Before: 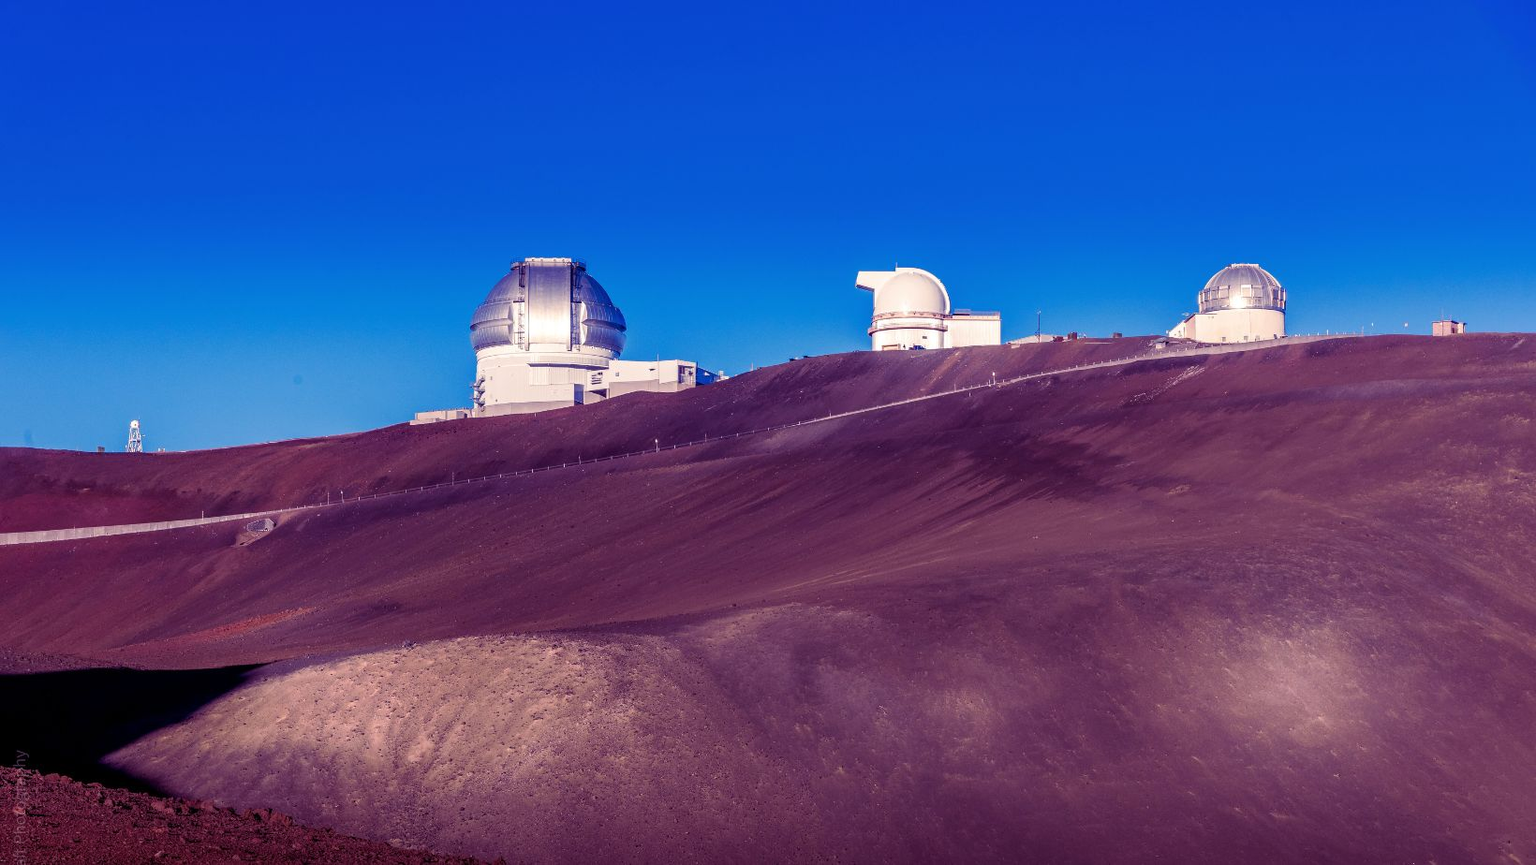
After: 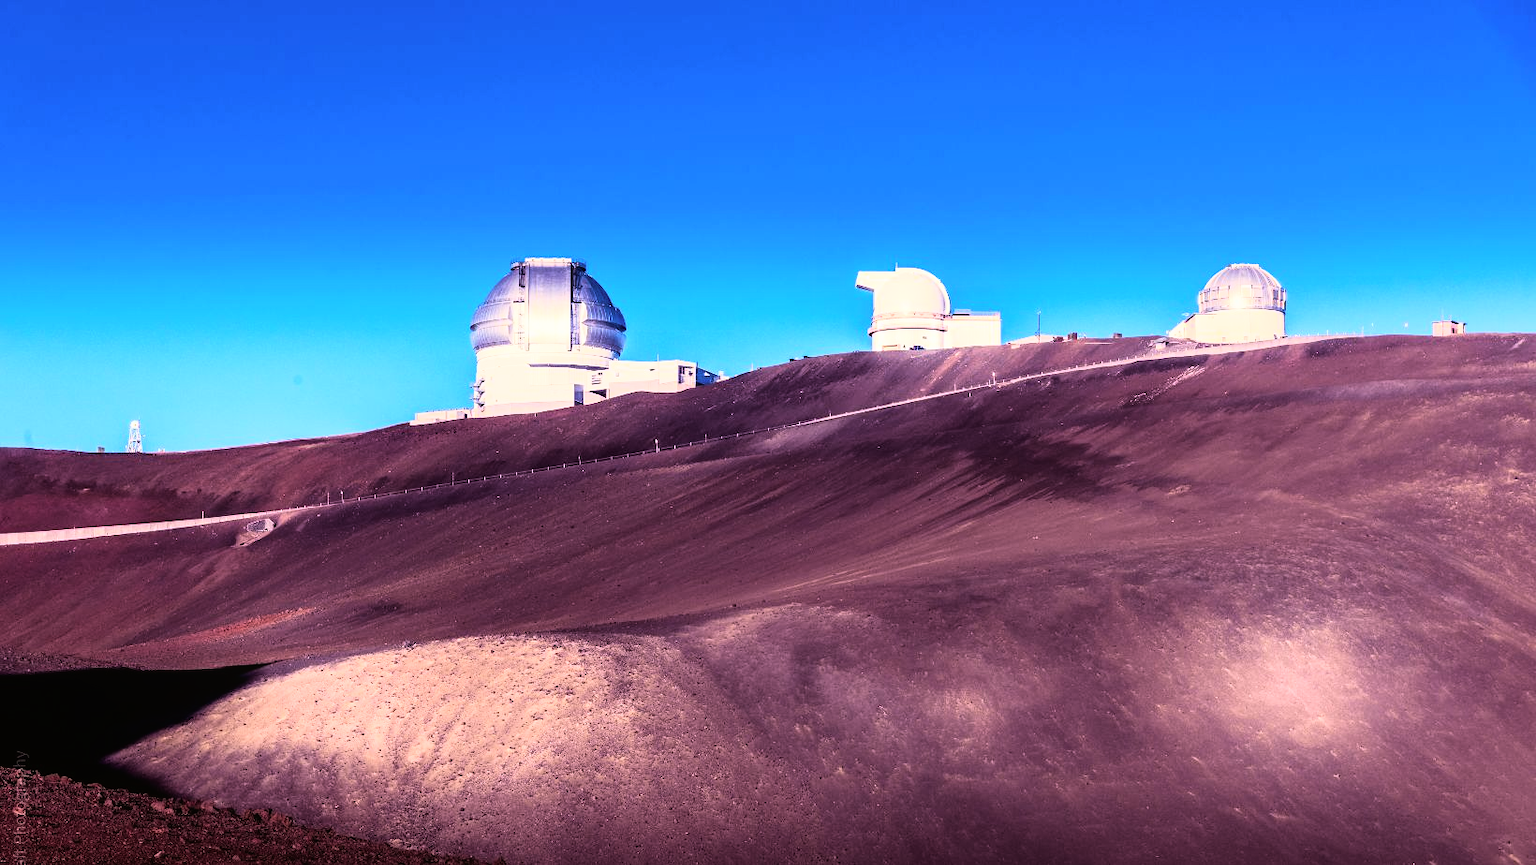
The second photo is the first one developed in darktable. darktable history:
rgb curve: curves: ch0 [(0, 0) (0.21, 0.15) (0.24, 0.21) (0.5, 0.75) (0.75, 0.96) (0.89, 0.99) (1, 1)]; ch1 [(0, 0.02) (0.21, 0.13) (0.25, 0.2) (0.5, 0.67) (0.75, 0.9) (0.89, 0.97) (1, 1)]; ch2 [(0, 0.02) (0.21, 0.13) (0.25, 0.2) (0.5, 0.67) (0.75, 0.9) (0.89, 0.97) (1, 1)], compensate middle gray true
color balance: mode lift, gamma, gain (sRGB), lift [1.04, 1, 1, 0.97], gamma [1.01, 1, 1, 0.97], gain [0.96, 1, 1, 0.97]
contrast equalizer: octaves 7, y [[0.6 ×6], [0.55 ×6], [0 ×6], [0 ×6], [0 ×6]], mix -0.3
